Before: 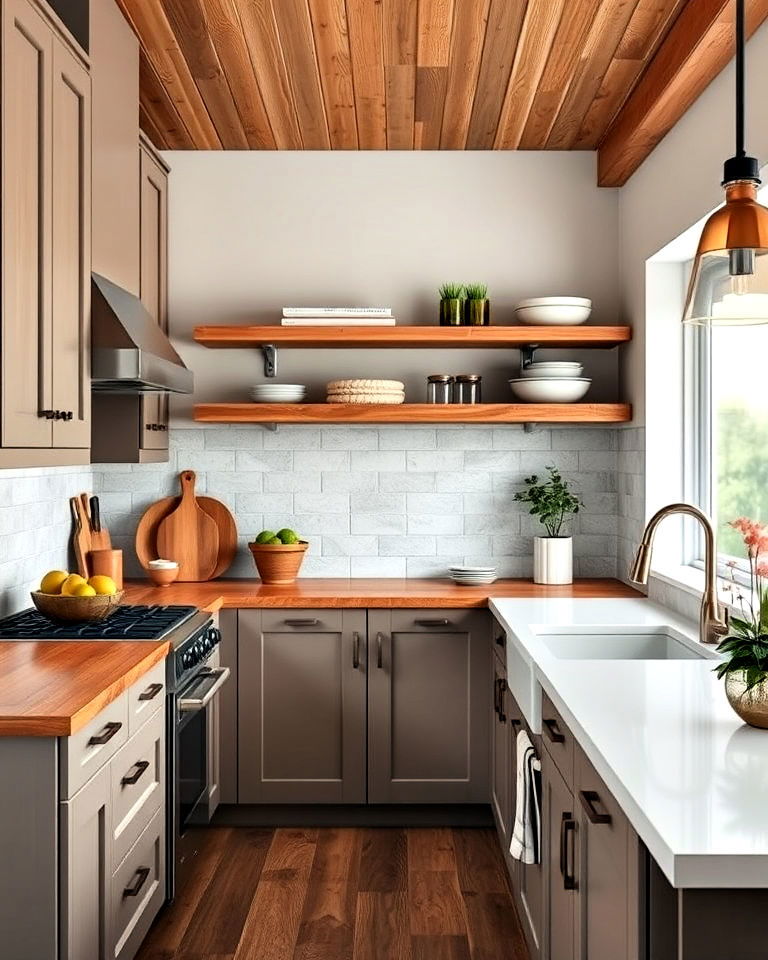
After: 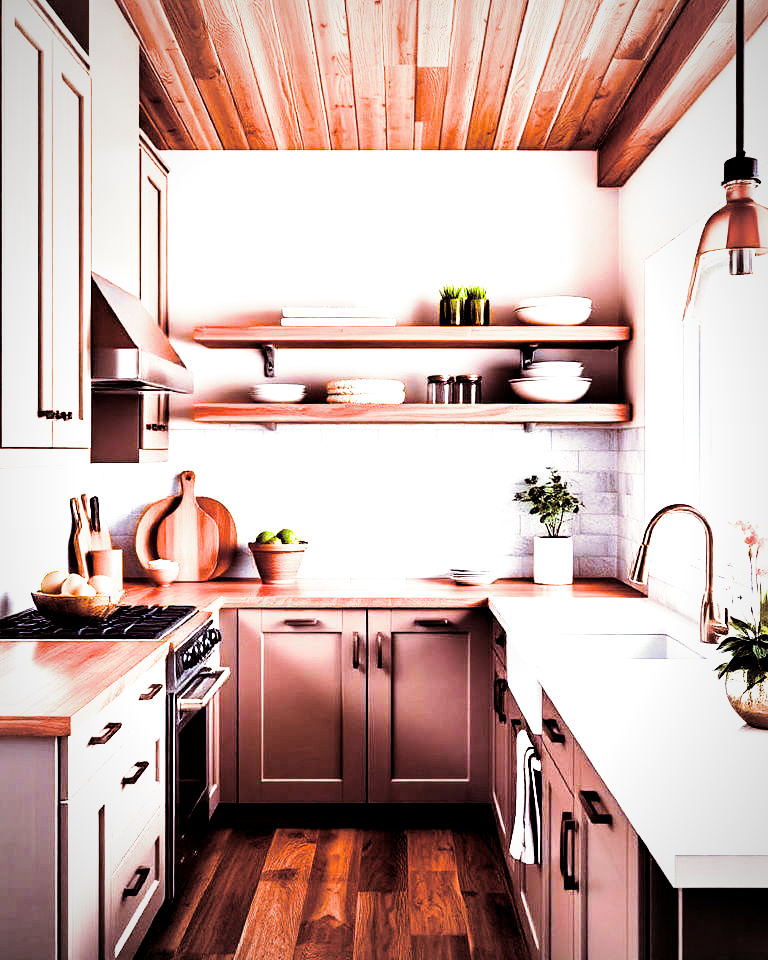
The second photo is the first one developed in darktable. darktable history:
filmic rgb: black relative exposure -5 EV, white relative exposure 3.5 EV, hardness 3.19, contrast 1.4, highlights saturation mix -50%
split-toning: on, module defaults
exposure: black level correction 0, exposure 1.2 EV, compensate exposure bias true, compensate highlight preservation false
local contrast: mode bilateral grid, contrast 20, coarseness 50, detail 120%, midtone range 0.2
color balance rgb: linear chroma grading › global chroma 9%, perceptual saturation grading › global saturation 36%, perceptual saturation grading › shadows 35%, perceptual brilliance grading › global brilliance 15%, perceptual brilliance grading › shadows -35%, global vibrance 15%
color balance: lift [1, 1.001, 0.999, 1.001], gamma [1, 1.004, 1.007, 0.993], gain [1, 0.991, 0.987, 1.013], contrast 7.5%, contrast fulcrum 10%, output saturation 115%
vignetting: fall-off radius 70%, automatic ratio true
white balance: red 1.066, blue 1.119
